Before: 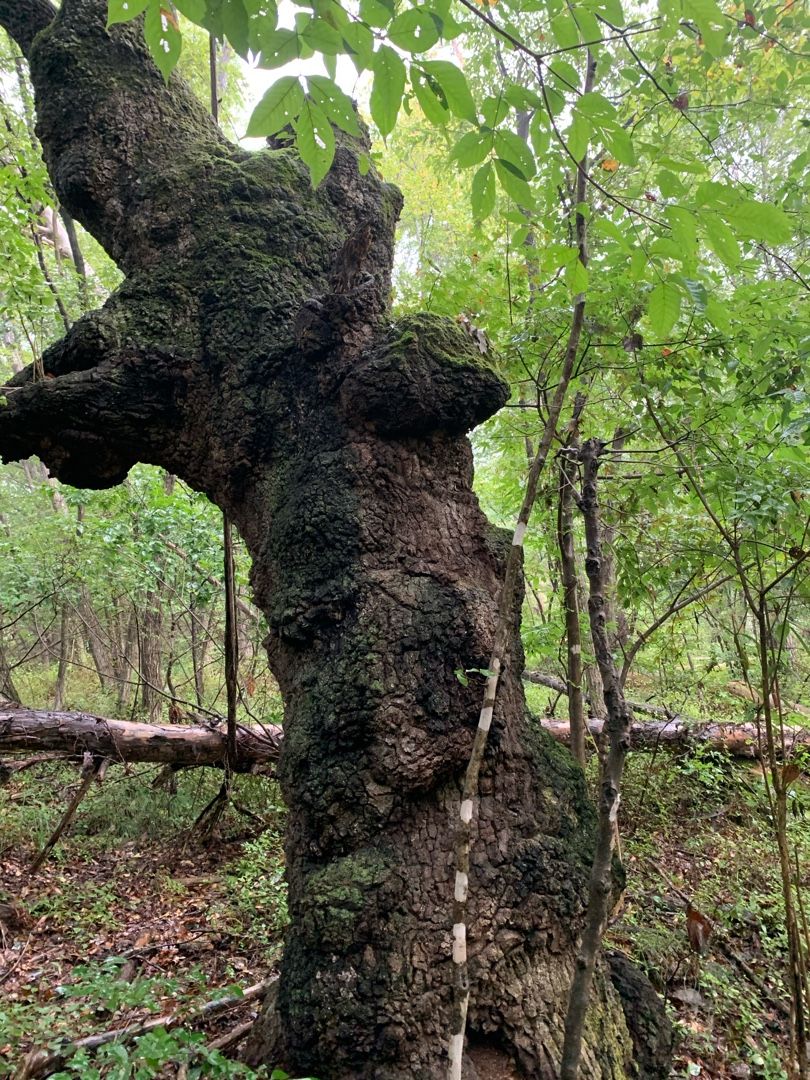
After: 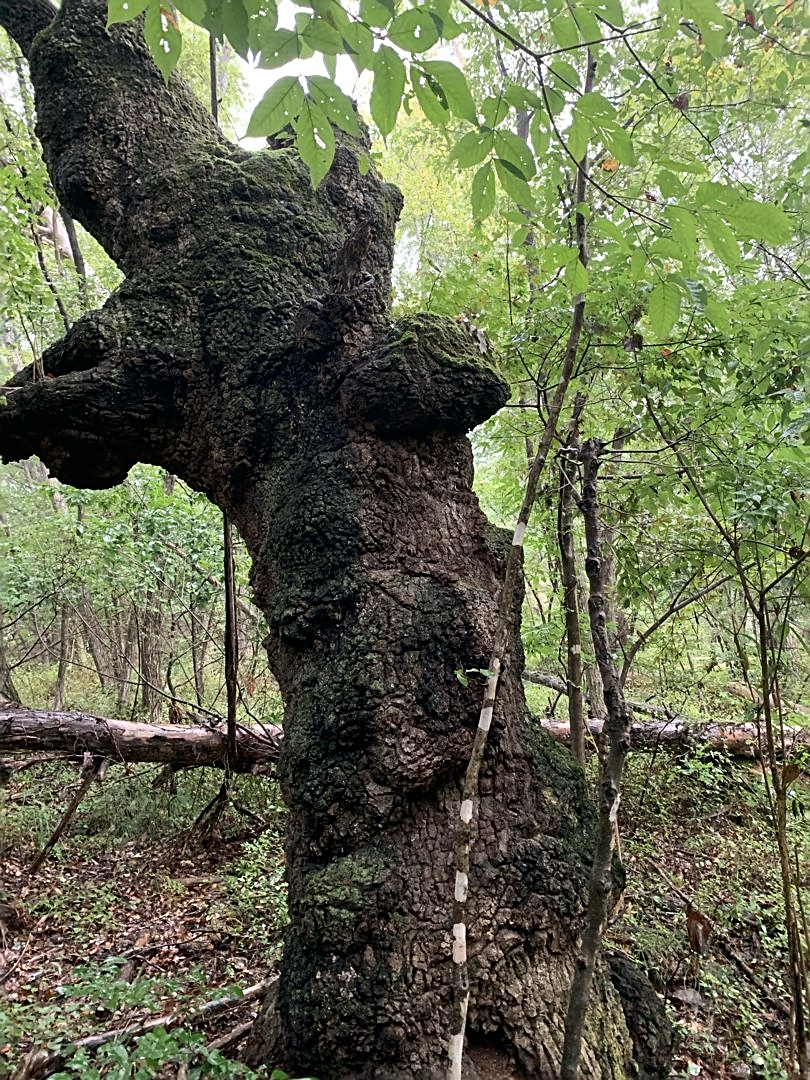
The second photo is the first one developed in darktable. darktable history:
contrast brightness saturation: contrast 0.109, saturation -0.179
sharpen: on, module defaults
local contrast: mode bilateral grid, contrast 10, coarseness 25, detail 112%, midtone range 0.2
